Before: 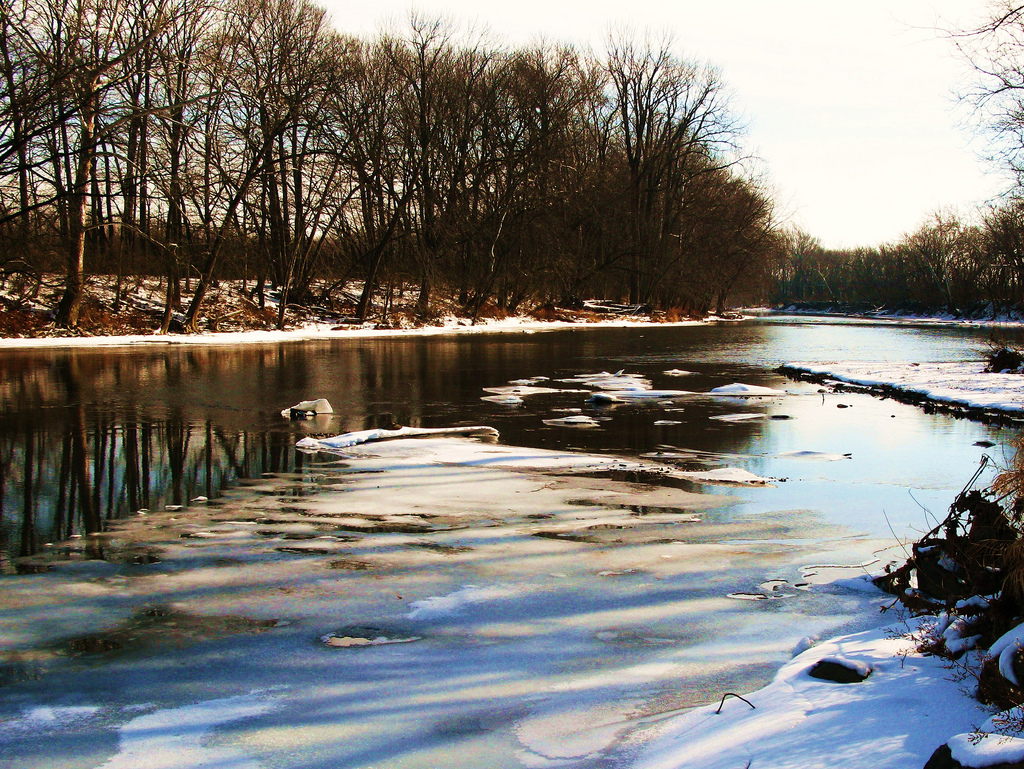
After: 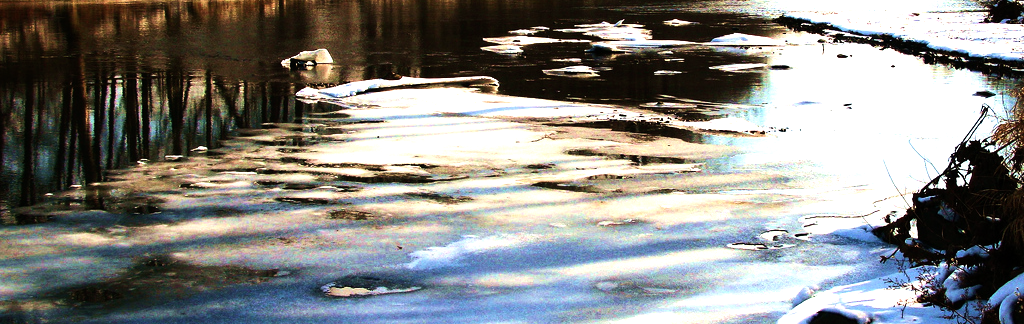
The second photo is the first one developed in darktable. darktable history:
tone equalizer: -8 EV -1.08 EV, -7 EV -1.01 EV, -6 EV -0.867 EV, -5 EV -0.578 EV, -3 EV 0.578 EV, -2 EV 0.867 EV, -1 EV 1.01 EV, +0 EV 1.08 EV, edges refinement/feathering 500, mask exposure compensation -1.57 EV, preserve details no
crop: top 45.551%, bottom 12.262%
